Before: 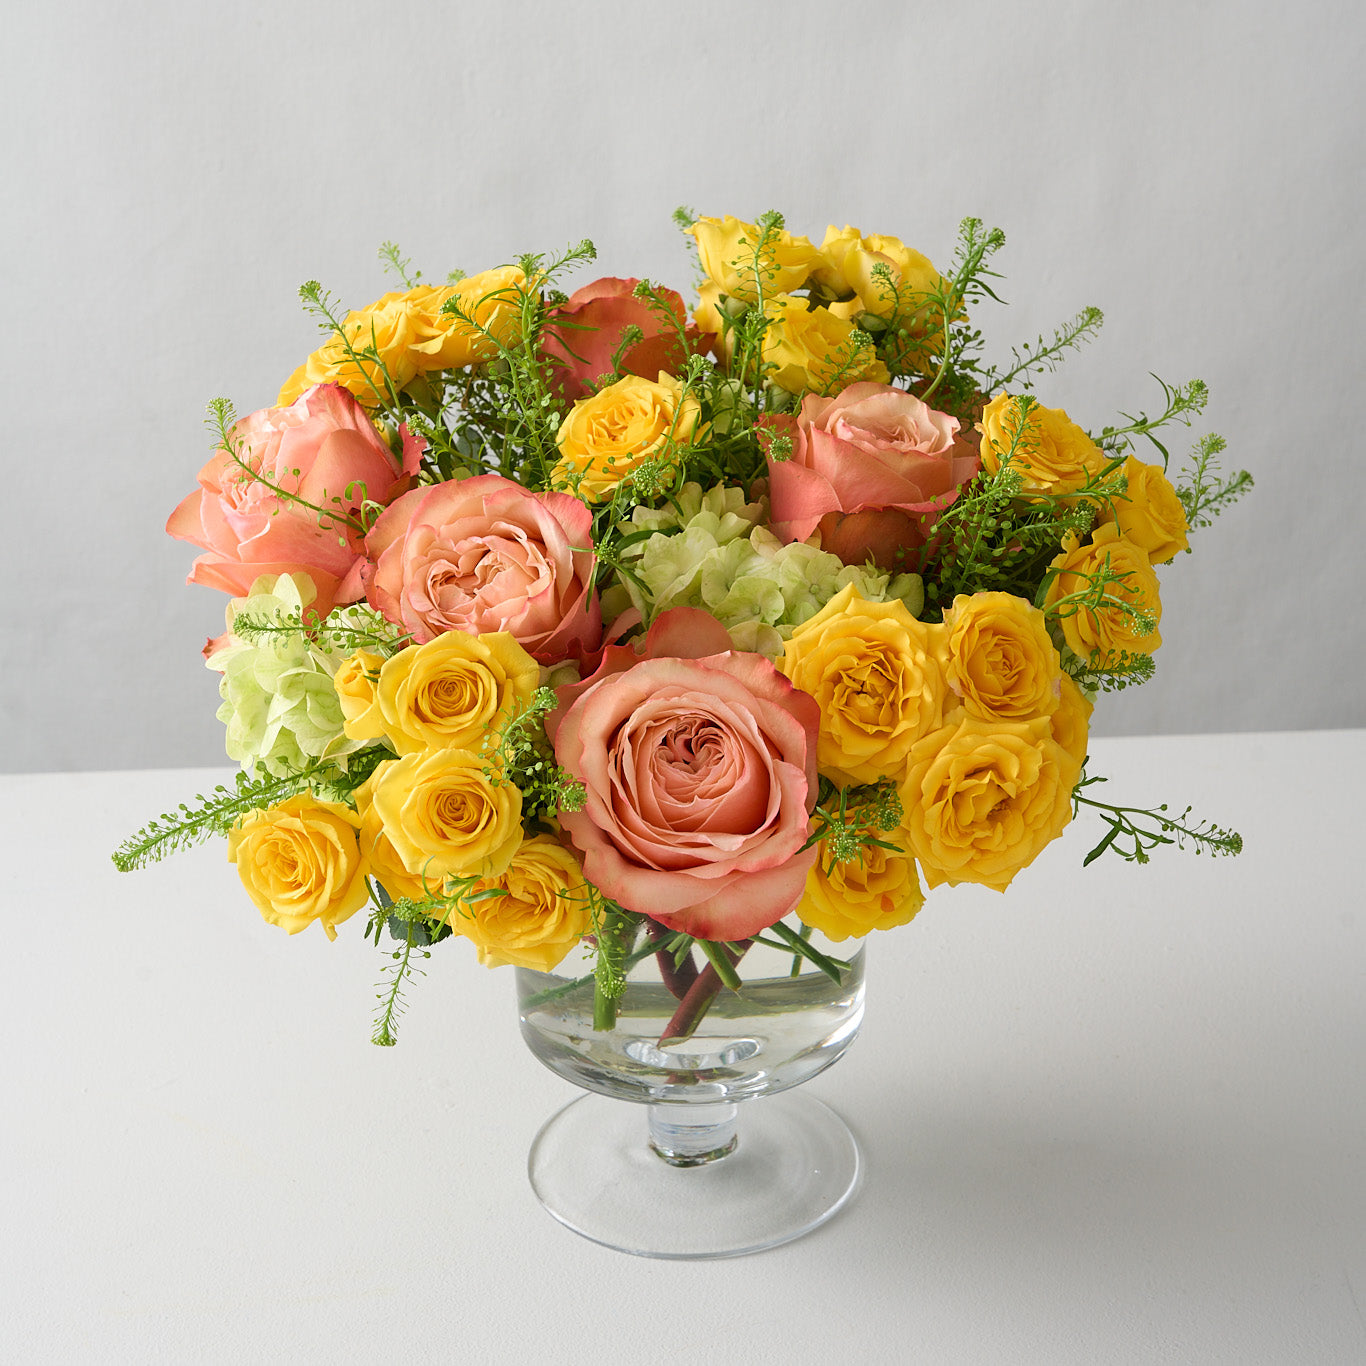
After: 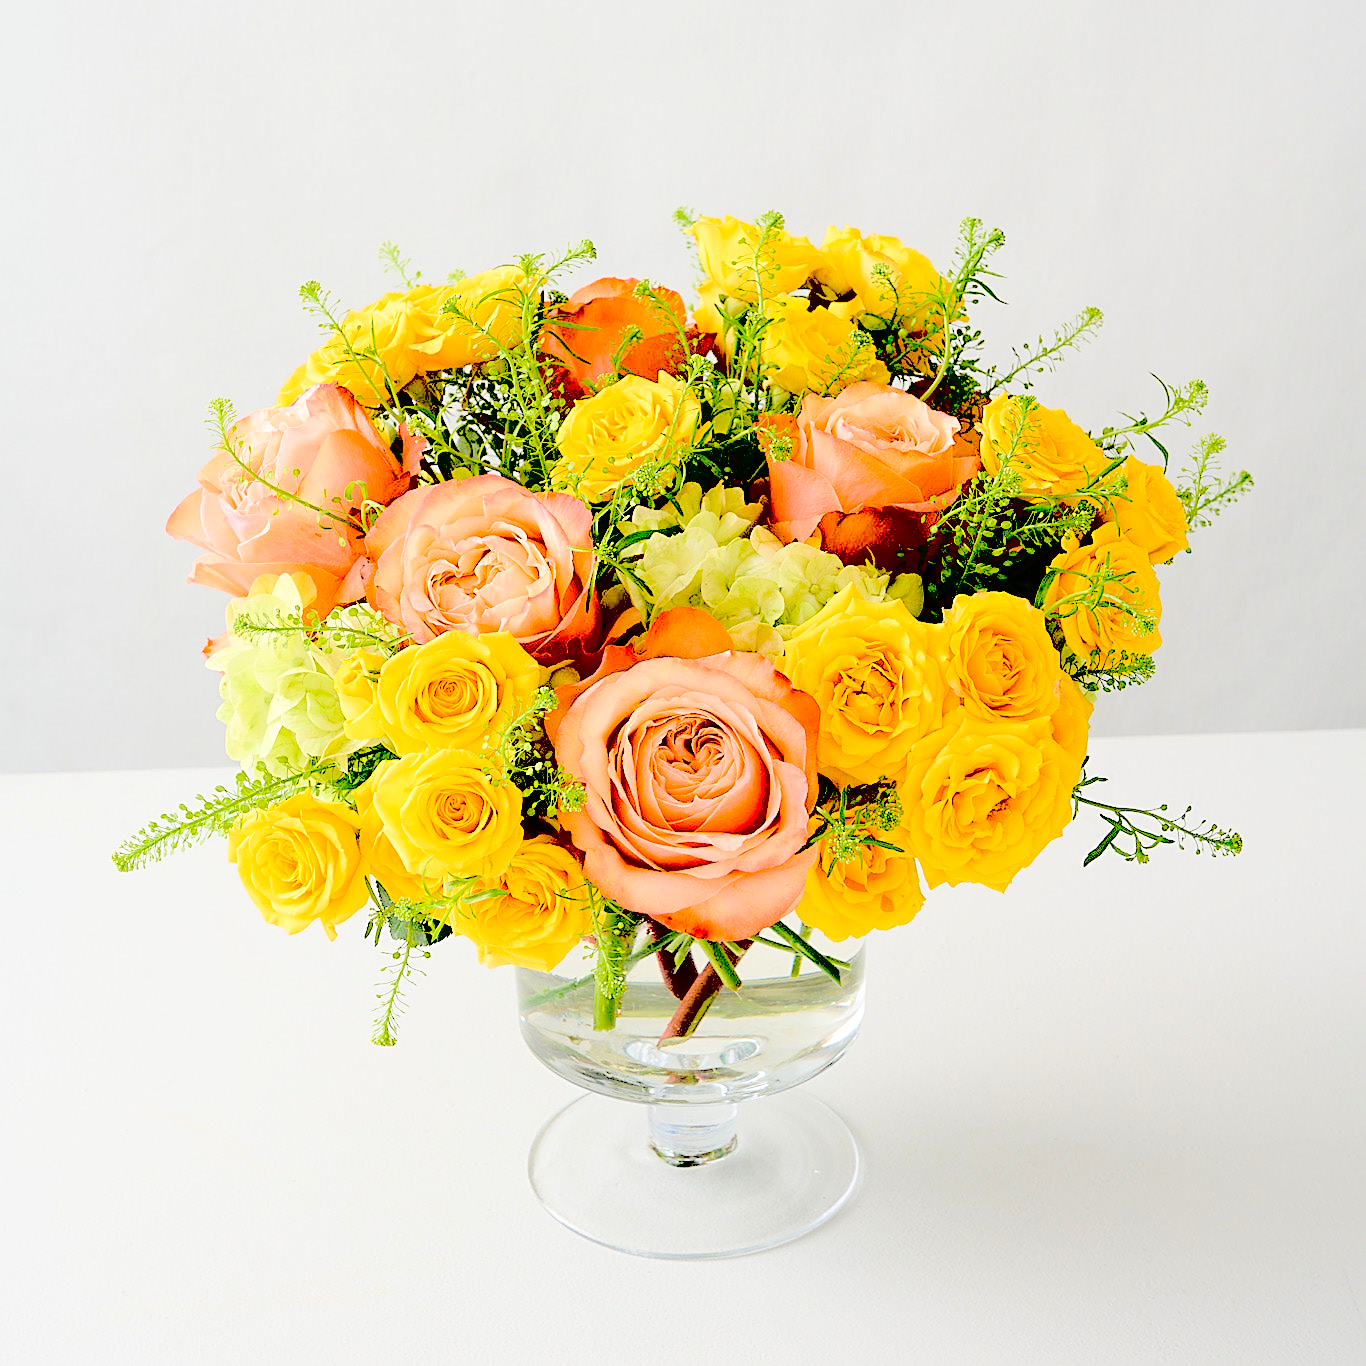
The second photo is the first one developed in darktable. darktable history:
exposure: black level correction 0.057, compensate highlight preservation false
sharpen: on, module defaults
contrast brightness saturation: brightness 0.999
